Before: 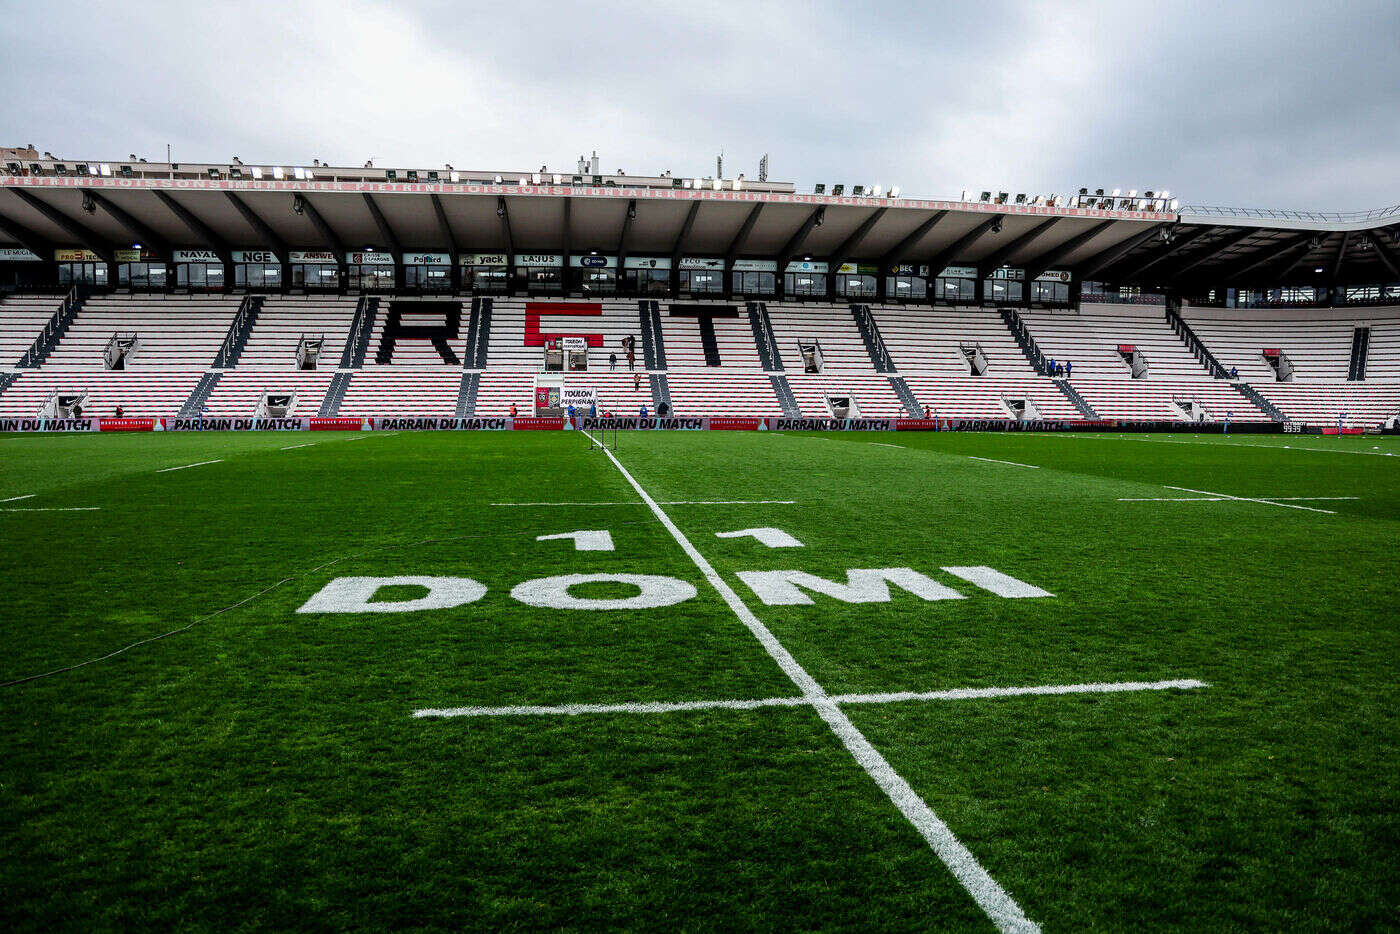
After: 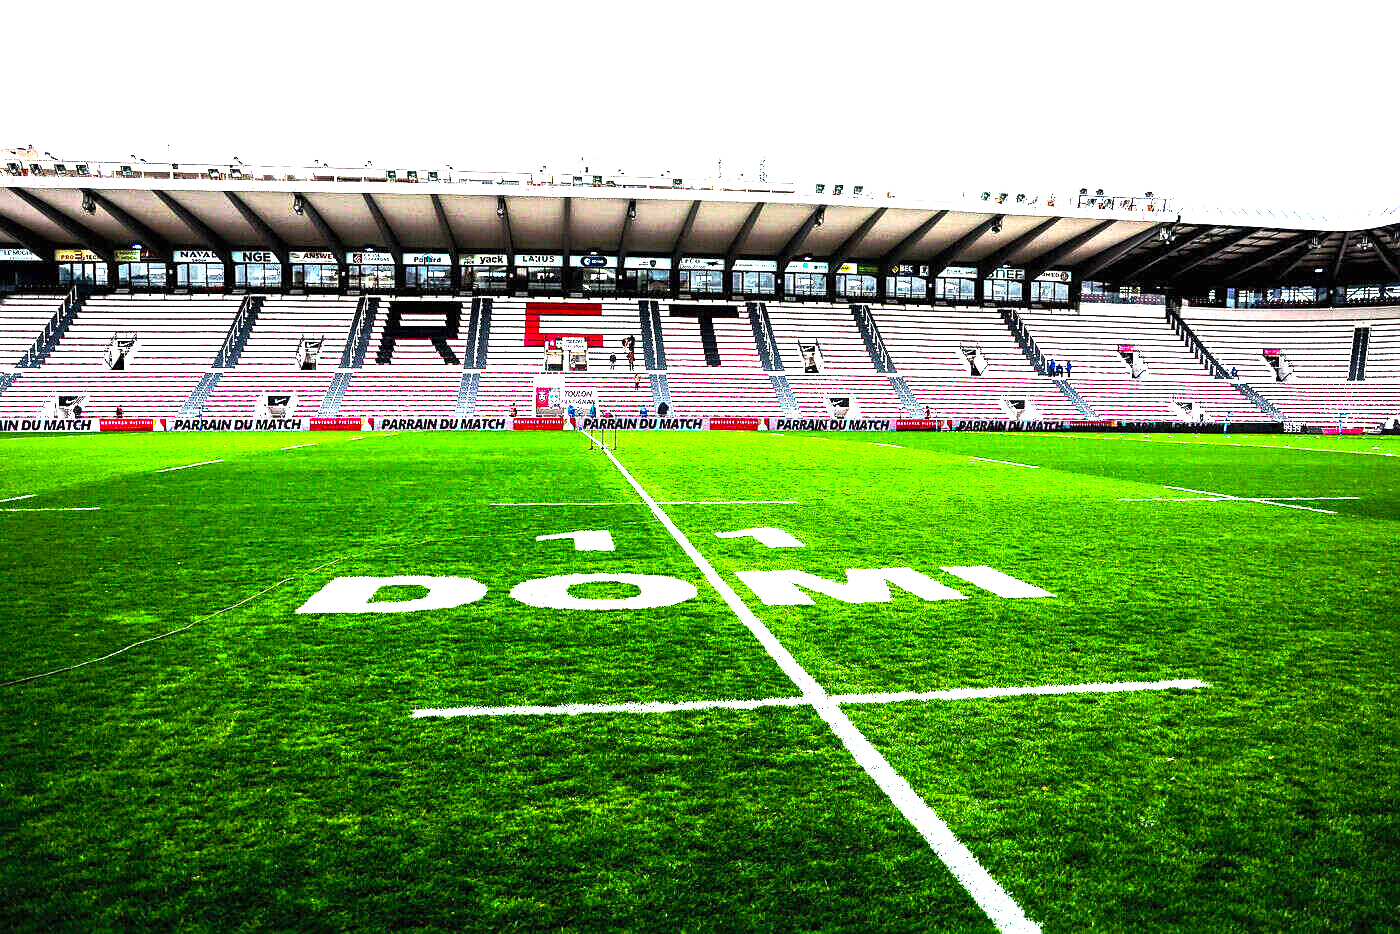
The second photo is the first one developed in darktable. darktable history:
color balance rgb: shadows lift › luminance 0.904%, shadows lift › chroma 0.544%, shadows lift › hue 18.98°, perceptual saturation grading › global saturation 19.679%, perceptual brilliance grading › highlights 17.264%, perceptual brilliance grading › mid-tones 32.344%, perceptual brilliance grading › shadows -31.039%, global vibrance 22.108%
exposure: black level correction 0, exposure 1.2 EV, compensate exposure bias true, compensate highlight preservation false
levels: levels [0, 0.374, 0.749]
shadows and highlights: shadows 43.06, highlights 7.99
sharpen: amount 0.207
